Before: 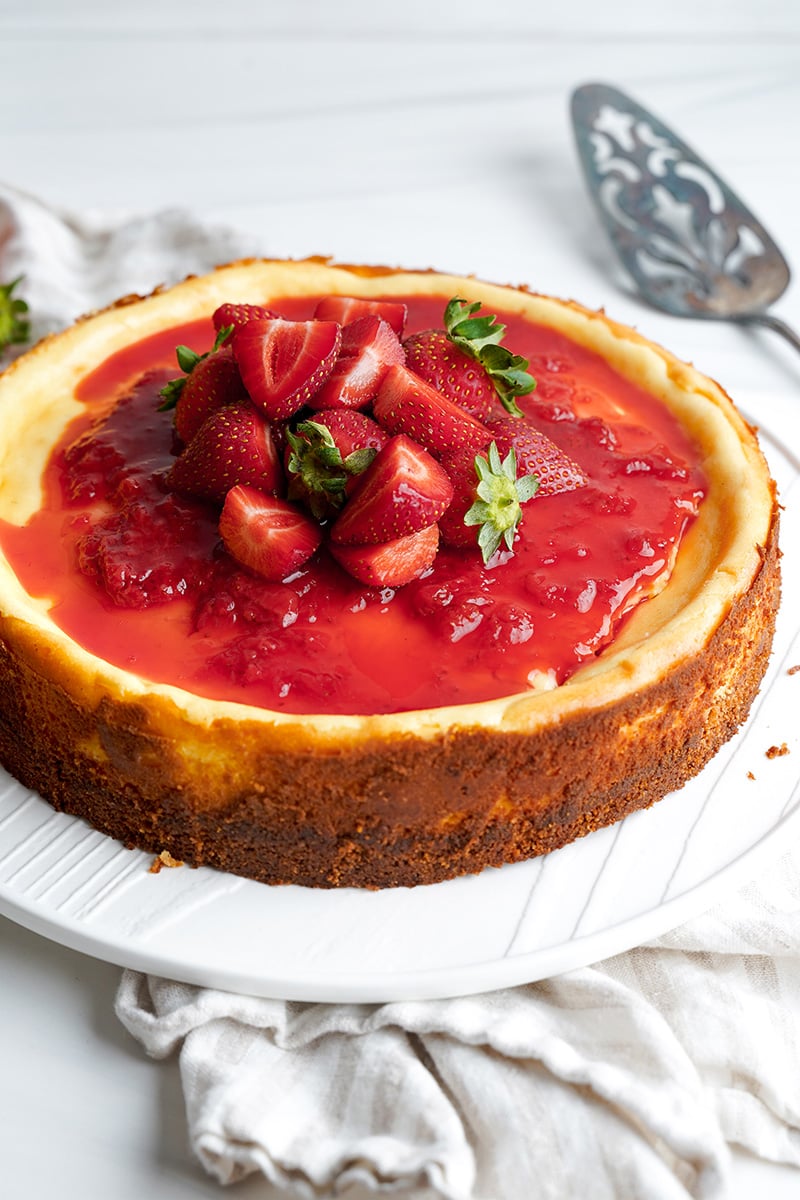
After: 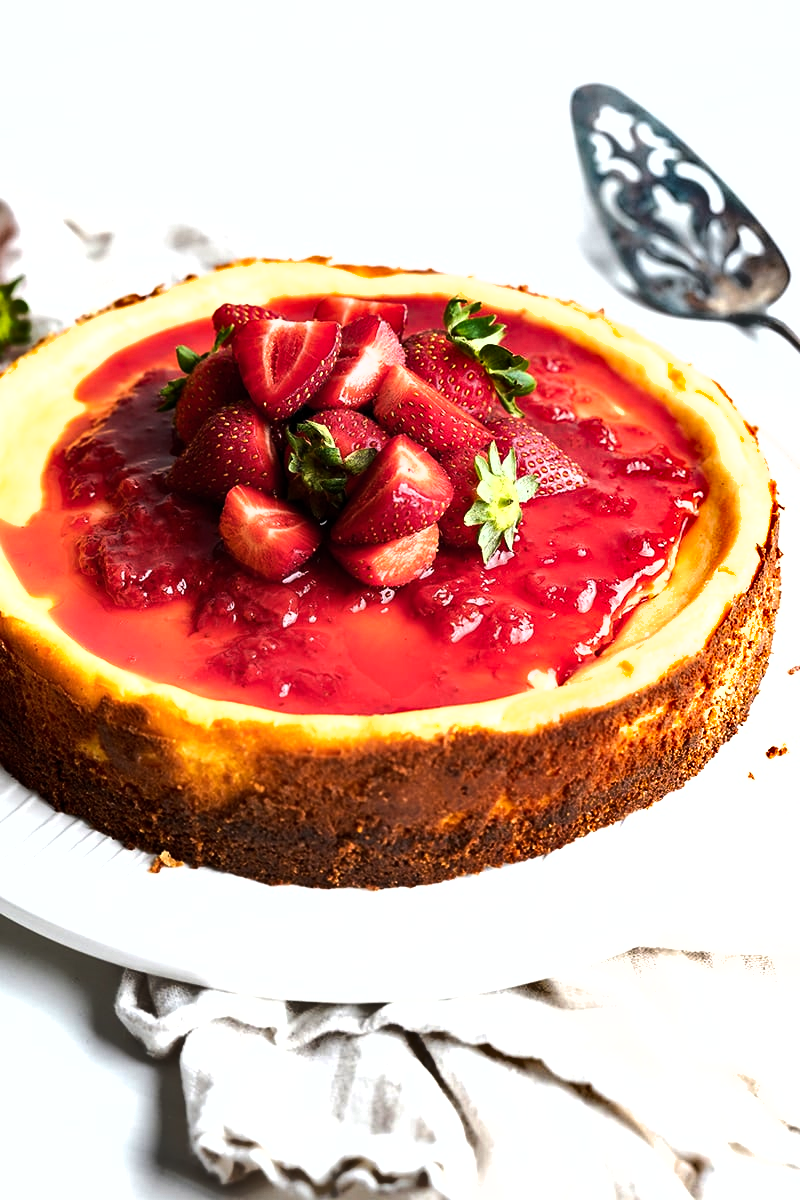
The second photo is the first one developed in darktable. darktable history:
shadows and highlights: low approximation 0.01, soften with gaussian
tone equalizer: -8 EV -1.08 EV, -7 EV -1.01 EV, -6 EV -0.867 EV, -5 EV -0.578 EV, -3 EV 0.578 EV, -2 EV 0.867 EV, -1 EV 1.01 EV, +0 EV 1.08 EV, edges refinement/feathering 500, mask exposure compensation -1.57 EV, preserve details no
